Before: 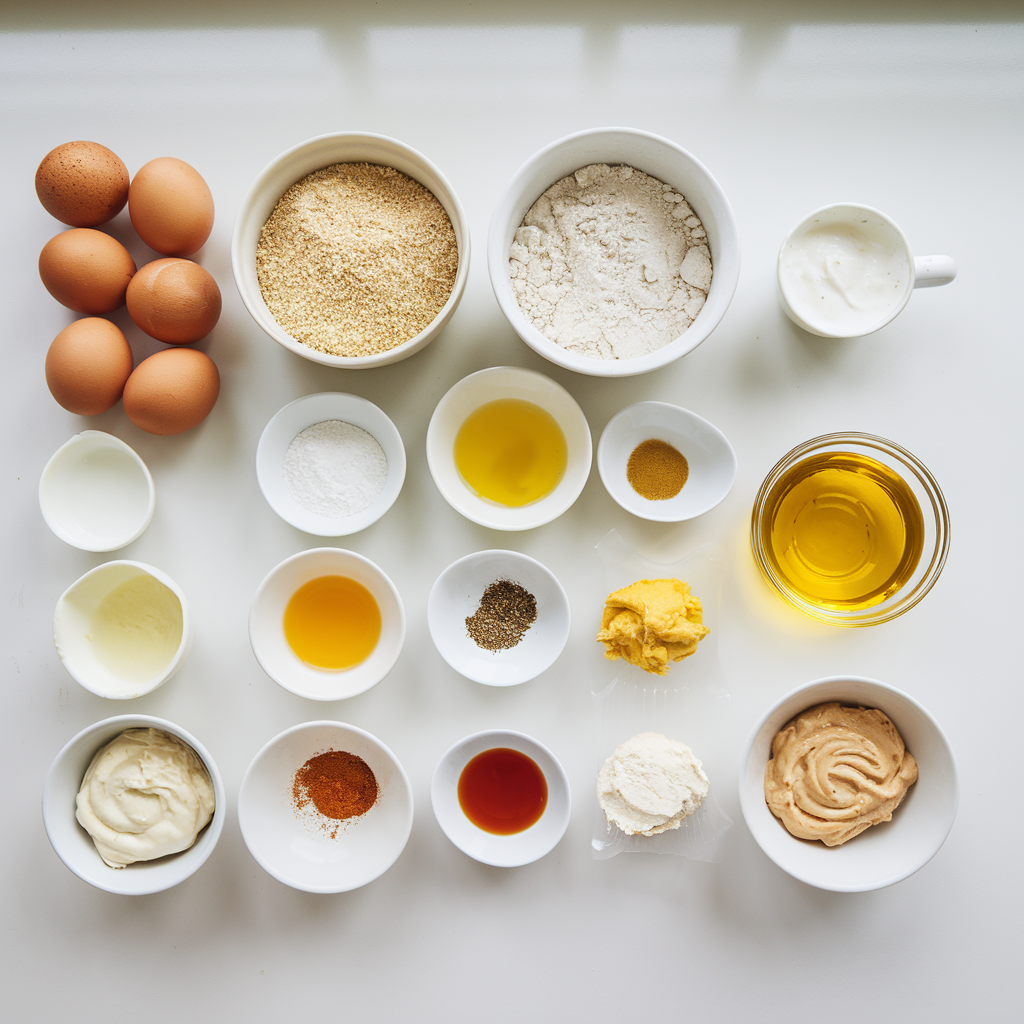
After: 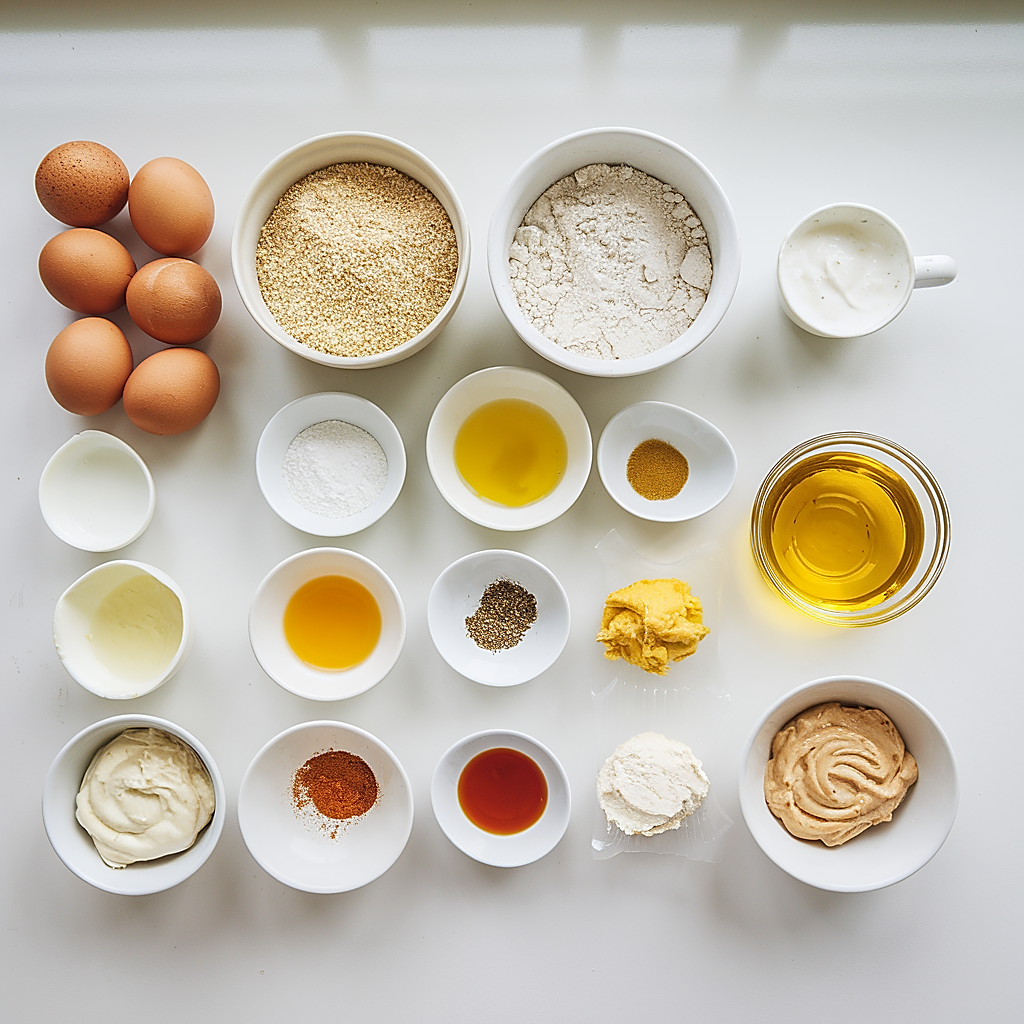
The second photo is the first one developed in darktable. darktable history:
sharpen: radius 1.4, amount 1.25, threshold 0.7
local contrast: detail 110%
